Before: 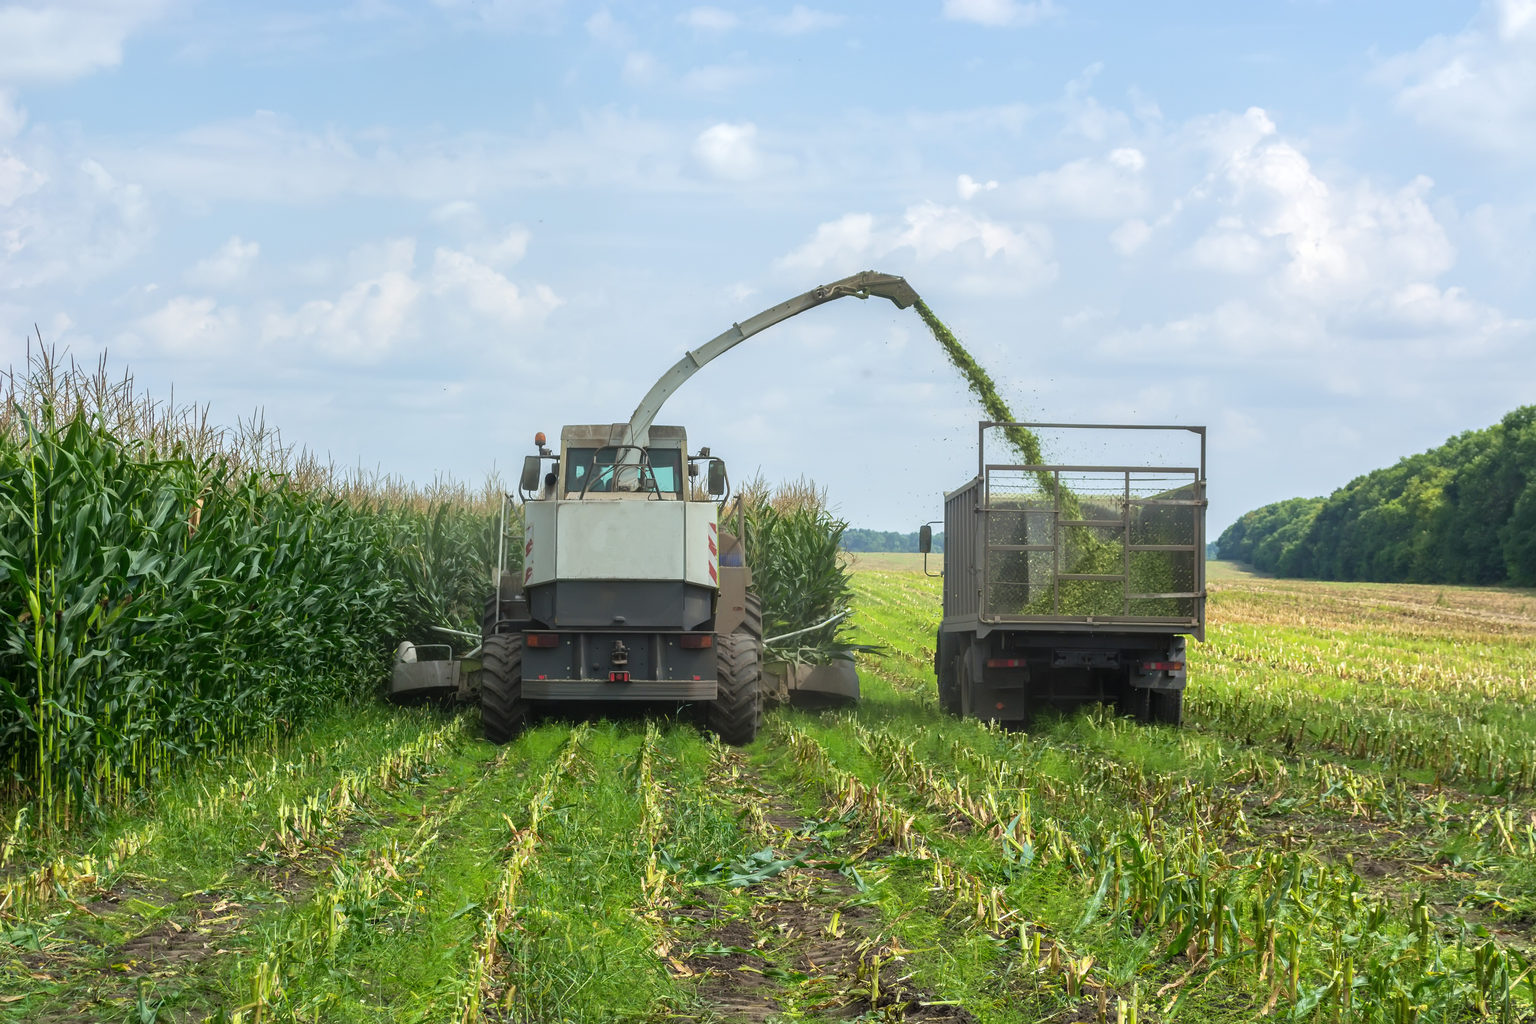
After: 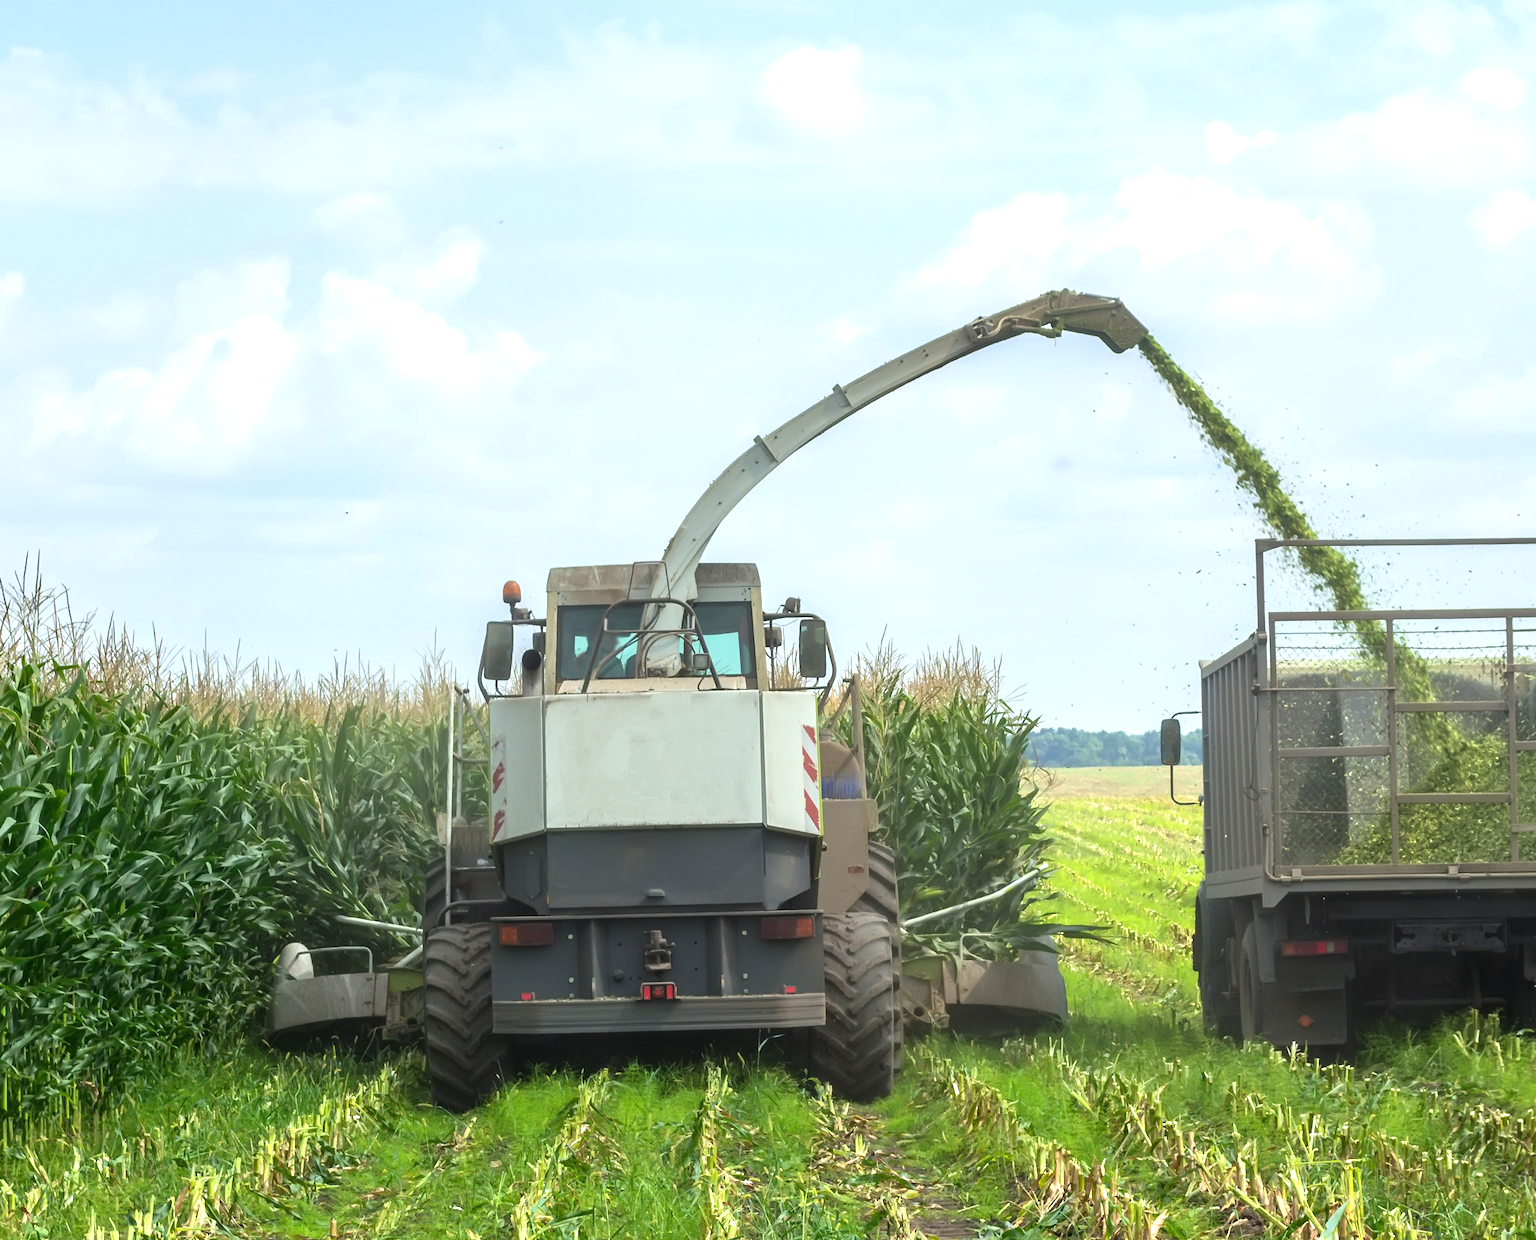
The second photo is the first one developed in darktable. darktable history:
crop: left 16.202%, top 11.208%, right 26.045%, bottom 20.557%
rotate and perspective: rotation -1.77°, lens shift (horizontal) 0.004, automatic cropping off
exposure: black level correction 0, exposure 0.5 EV, compensate highlight preservation false
